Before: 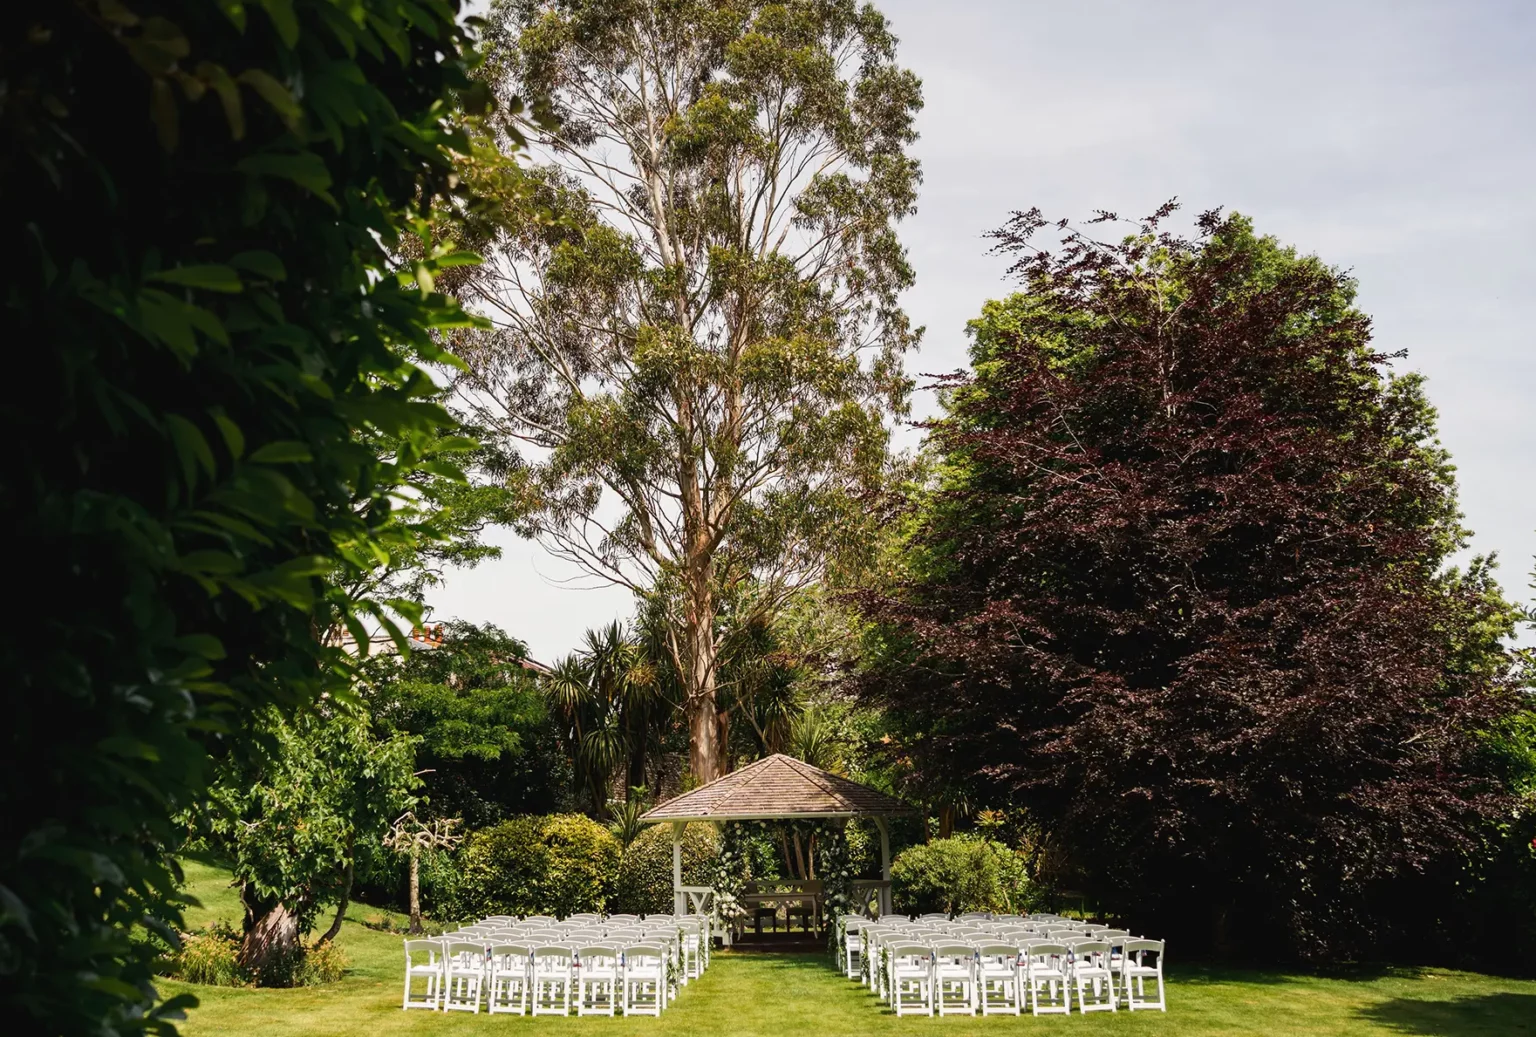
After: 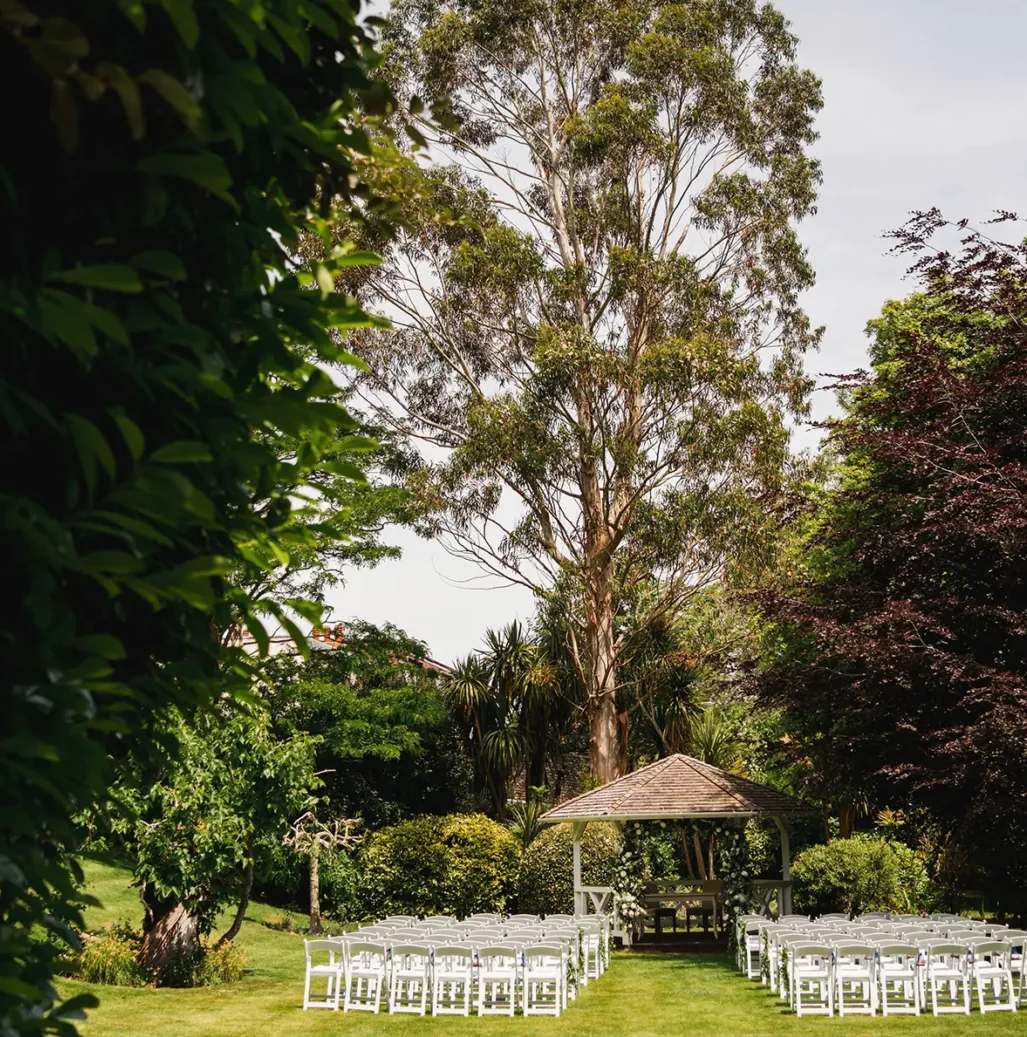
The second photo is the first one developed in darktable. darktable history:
crop and rotate: left 6.558%, right 26.523%
